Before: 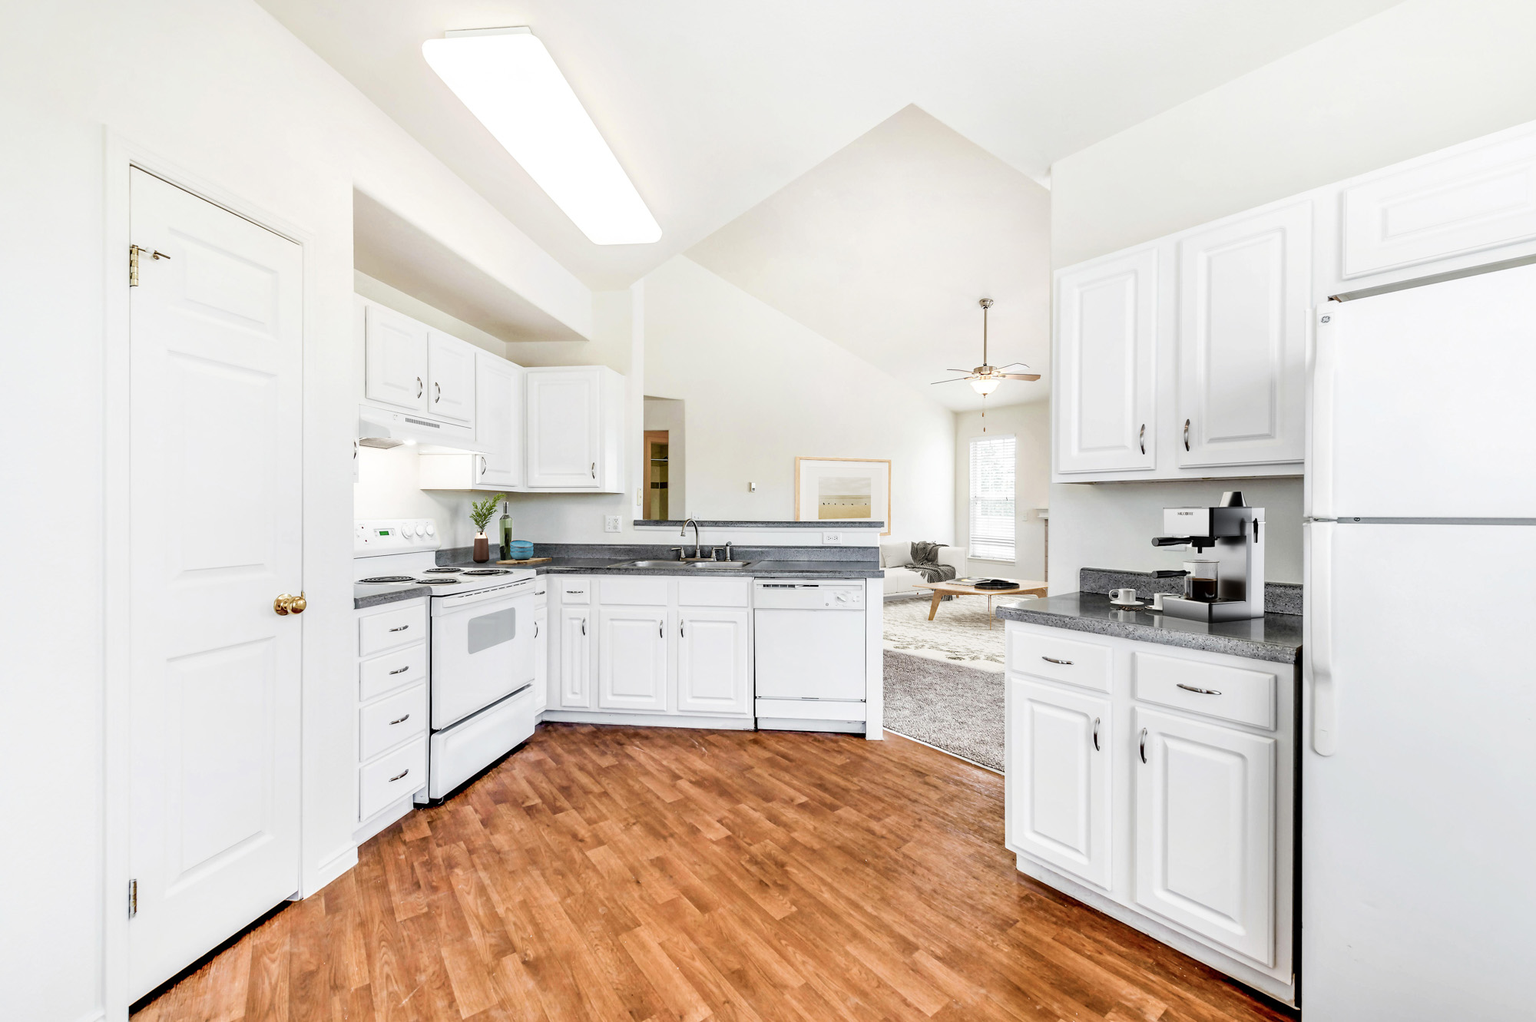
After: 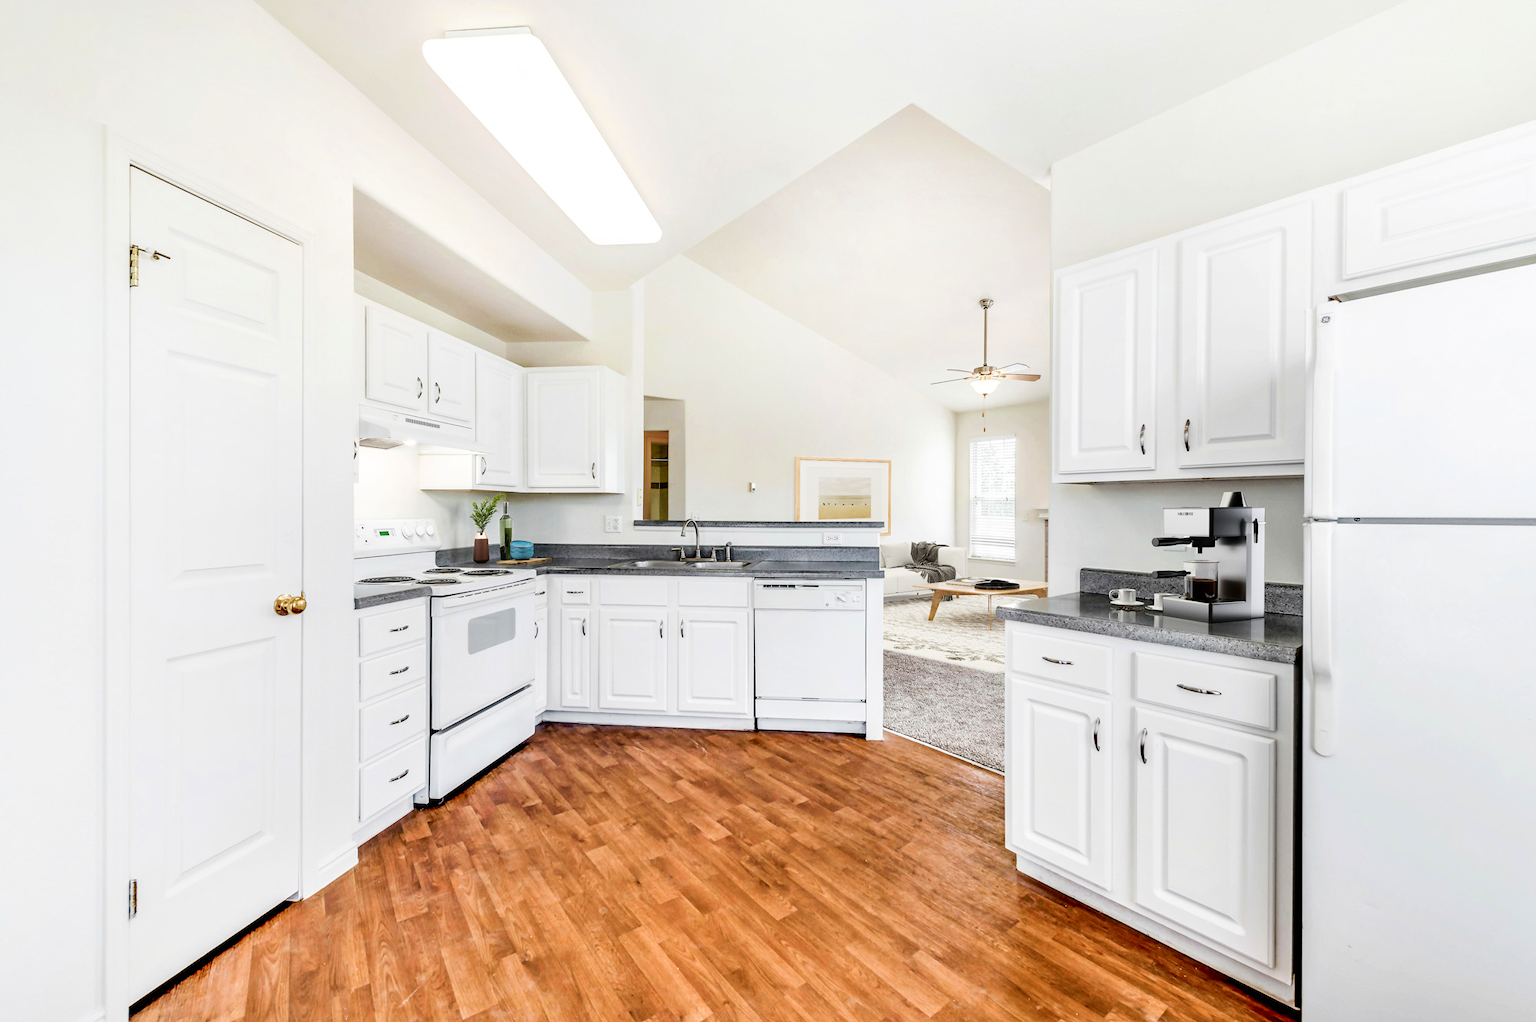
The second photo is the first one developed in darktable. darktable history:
contrast brightness saturation: contrast 0.084, saturation 0.203
